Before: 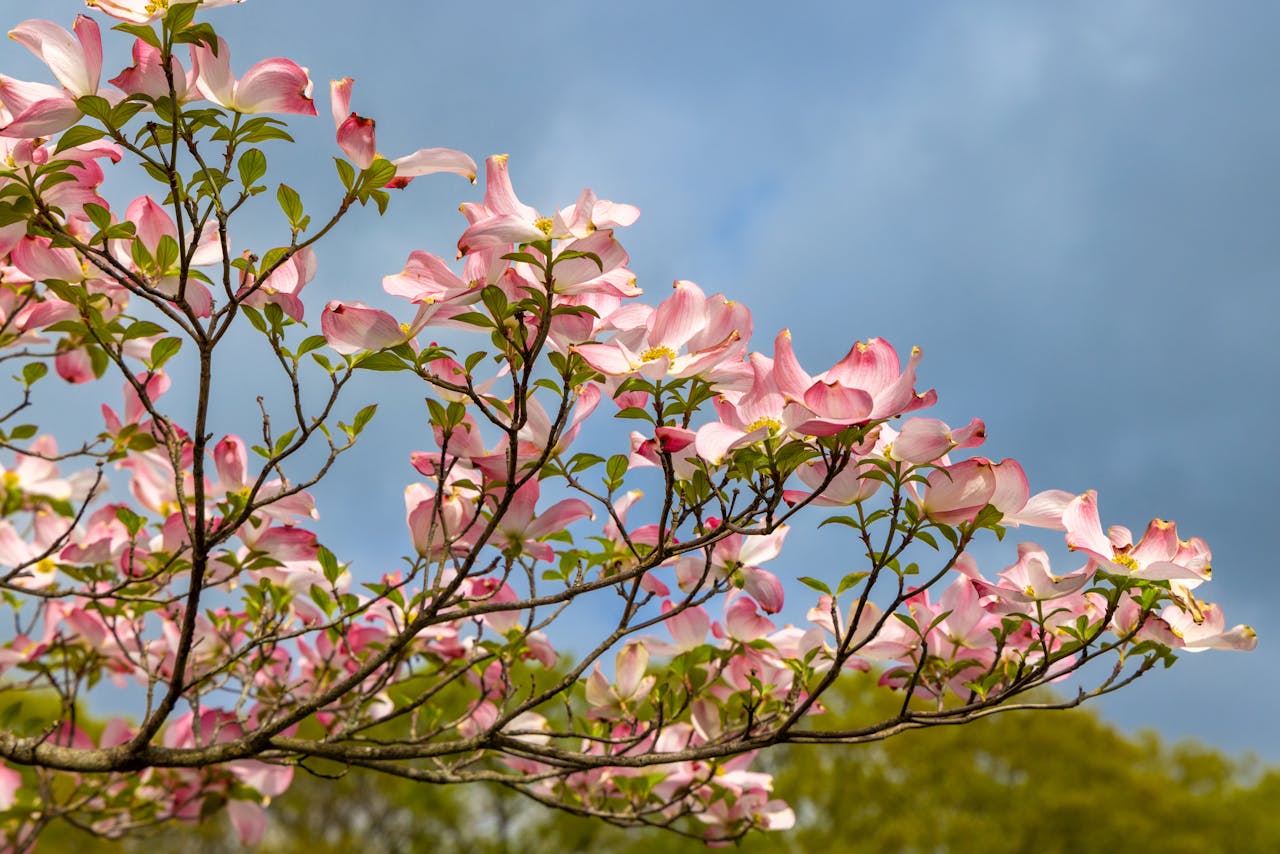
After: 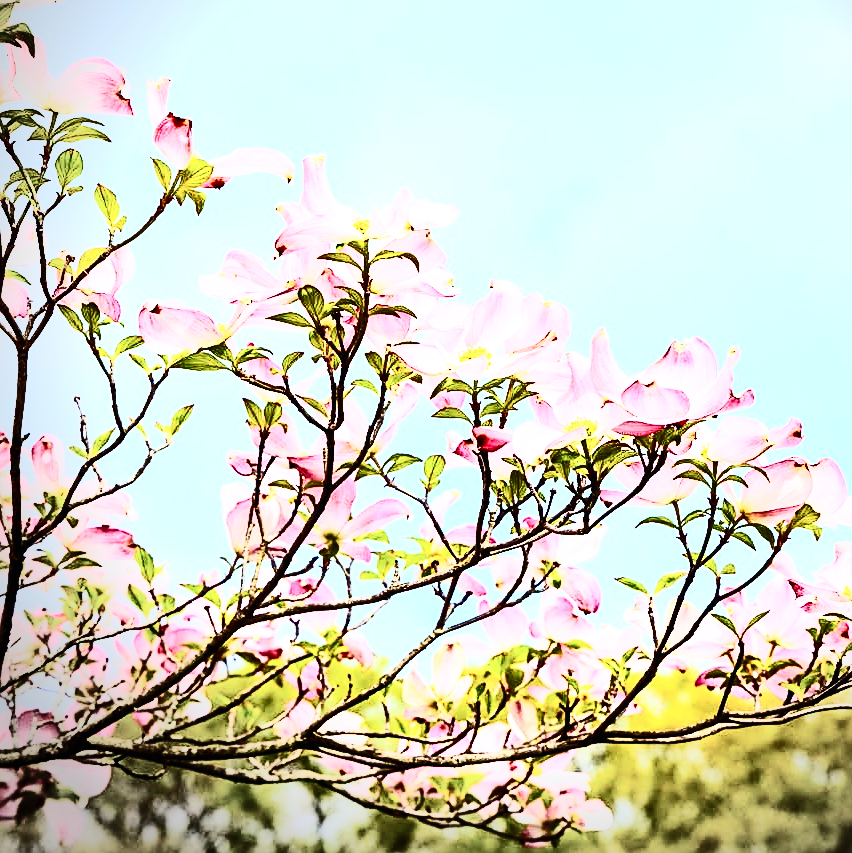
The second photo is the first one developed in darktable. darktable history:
sharpen: on, module defaults
crop and rotate: left 14.319%, right 19.047%
exposure: exposure -0.208 EV, compensate highlight preservation false
base curve: curves: ch0 [(0, 0.003) (0.001, 0.002) (0.006, 0.004) (0.02, 0.022) (0.048, 0.086) (0.094, 0.234) (0.162, 0.431) (0.258, 0.629) (0.385, 0.8) (0.548, 0.918) (0.751, 0.988) (1, 1)], preserve colors none
contrast brightness saturation: contrast 0.92, brightness 0.194
color calibration: illuminant as shot in camera, x 0.37, y 0.382, temperature 4317.59 K
vignetting: fall-off start 99.41%, center (0.218, -0.239), unbound false
